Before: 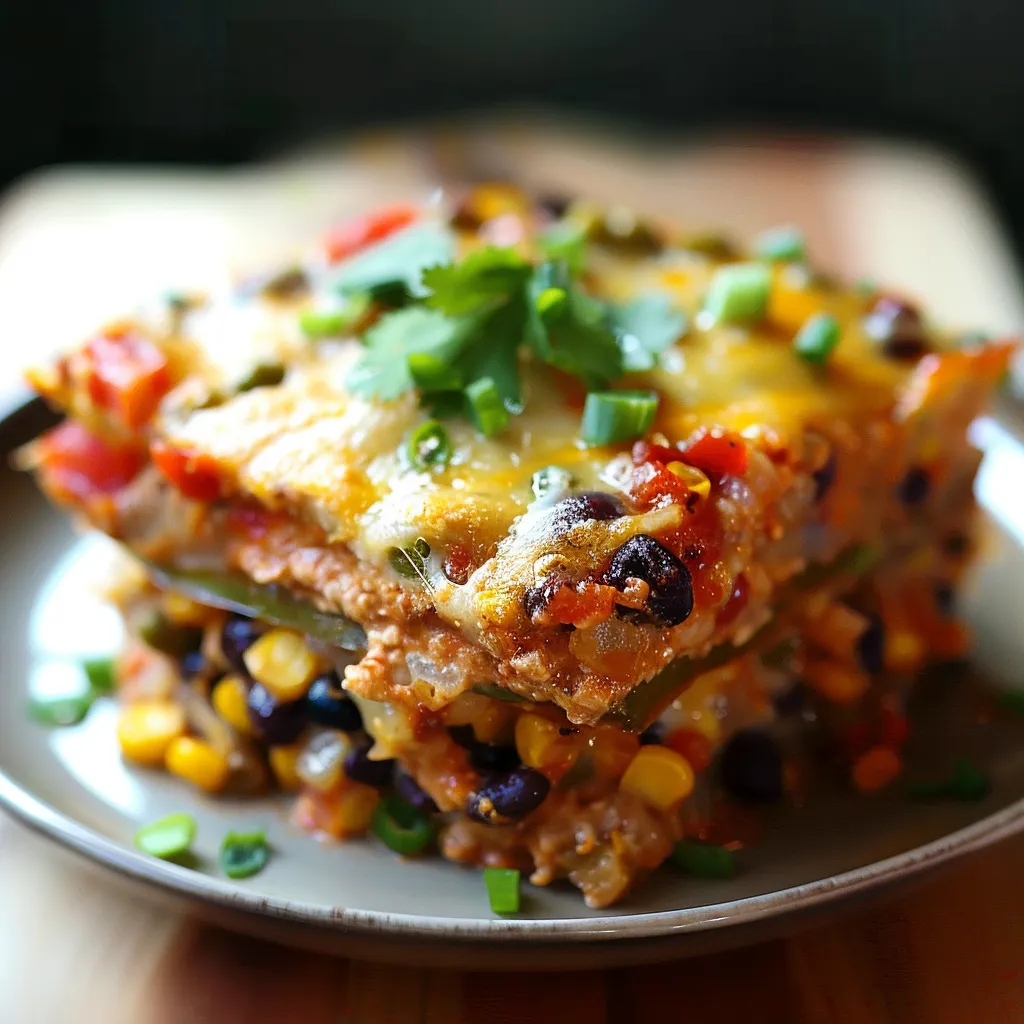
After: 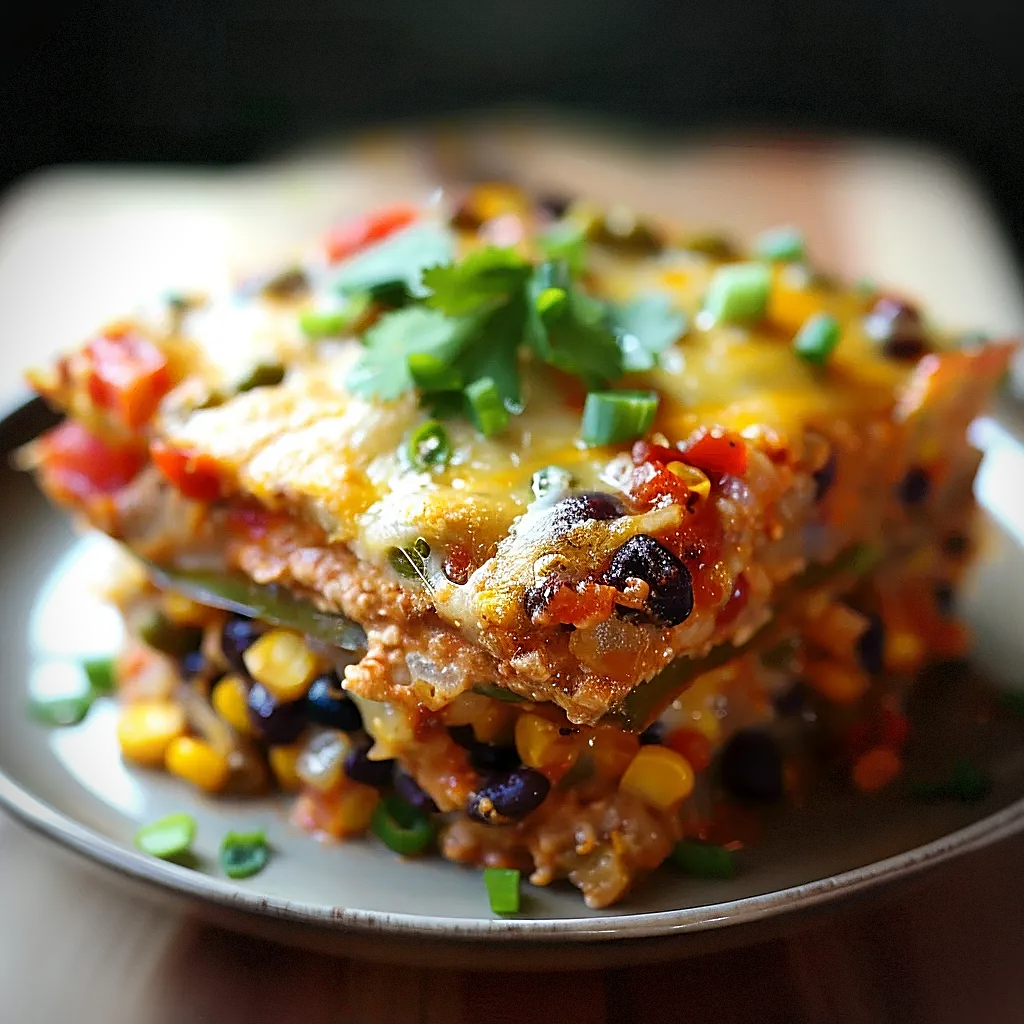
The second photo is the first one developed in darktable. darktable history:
vignetting: dithering 8-bit output
sharpen: on, module defaults
